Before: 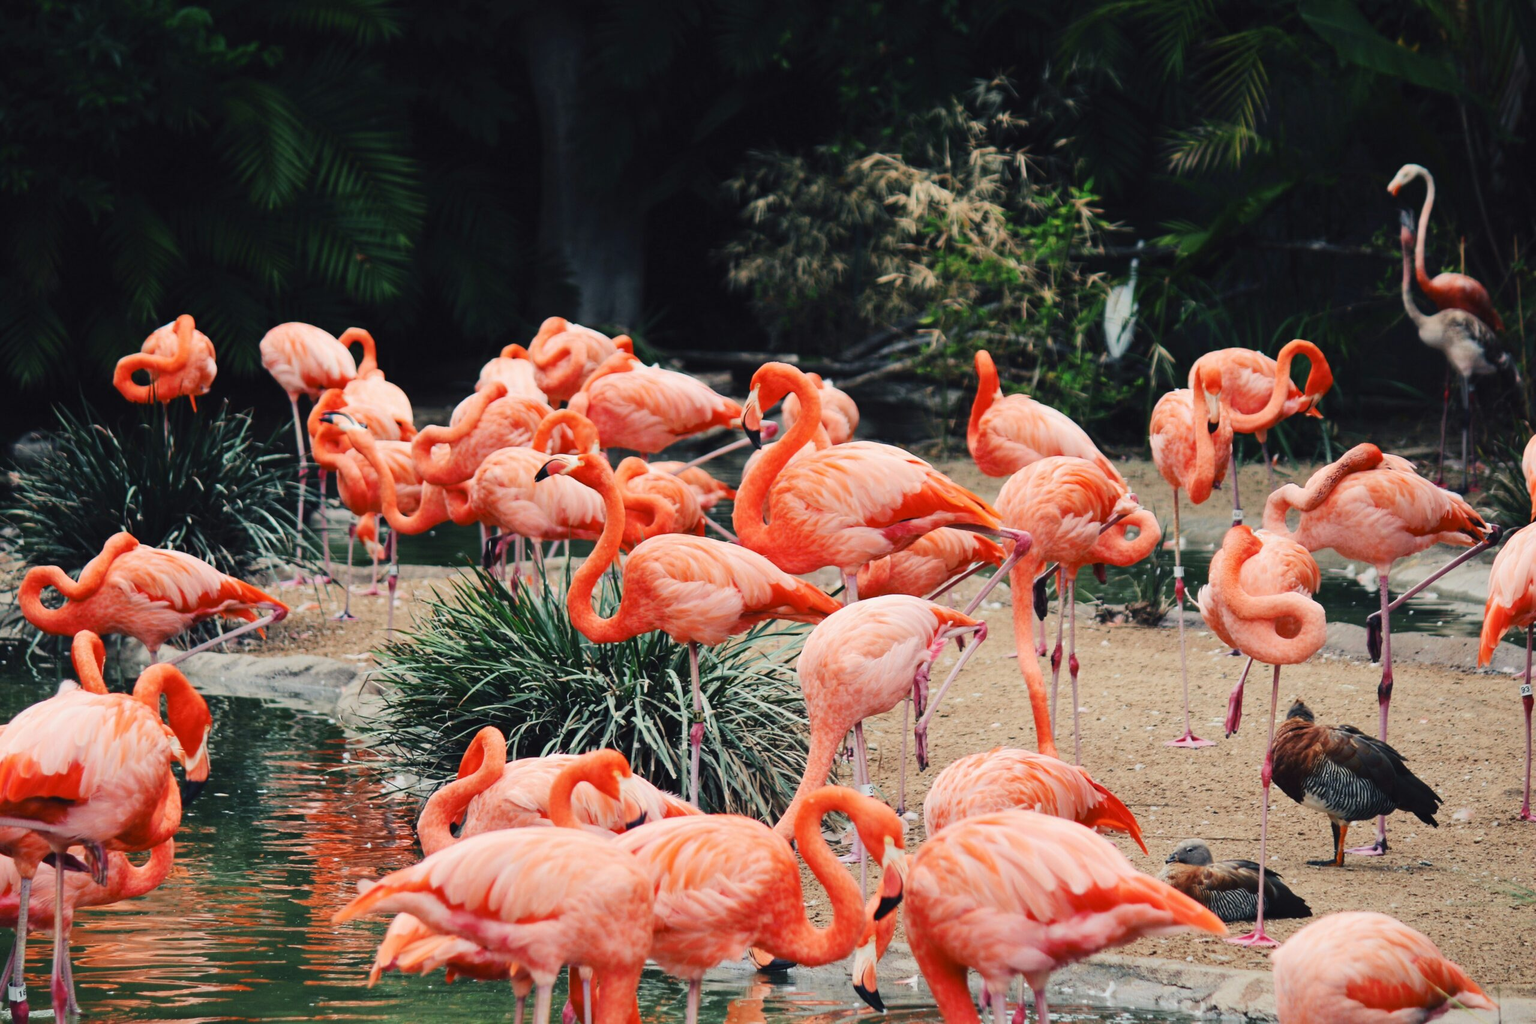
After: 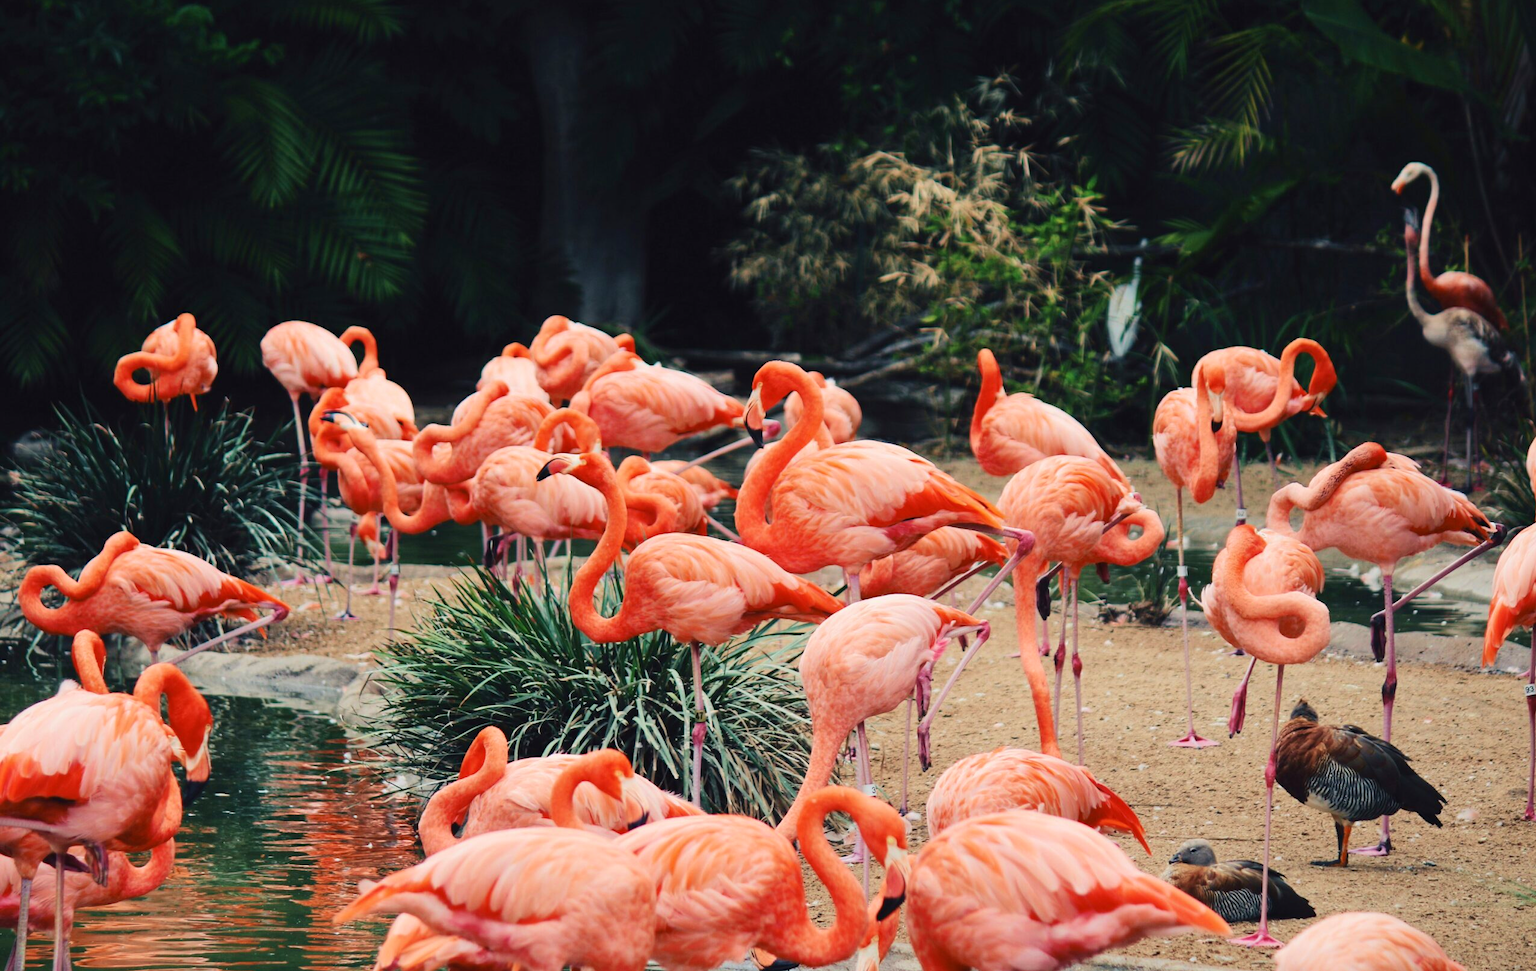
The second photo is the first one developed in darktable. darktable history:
crop: top 0.266%, right 0.259%, bottom 5.106%
velvia: on, module defaults
